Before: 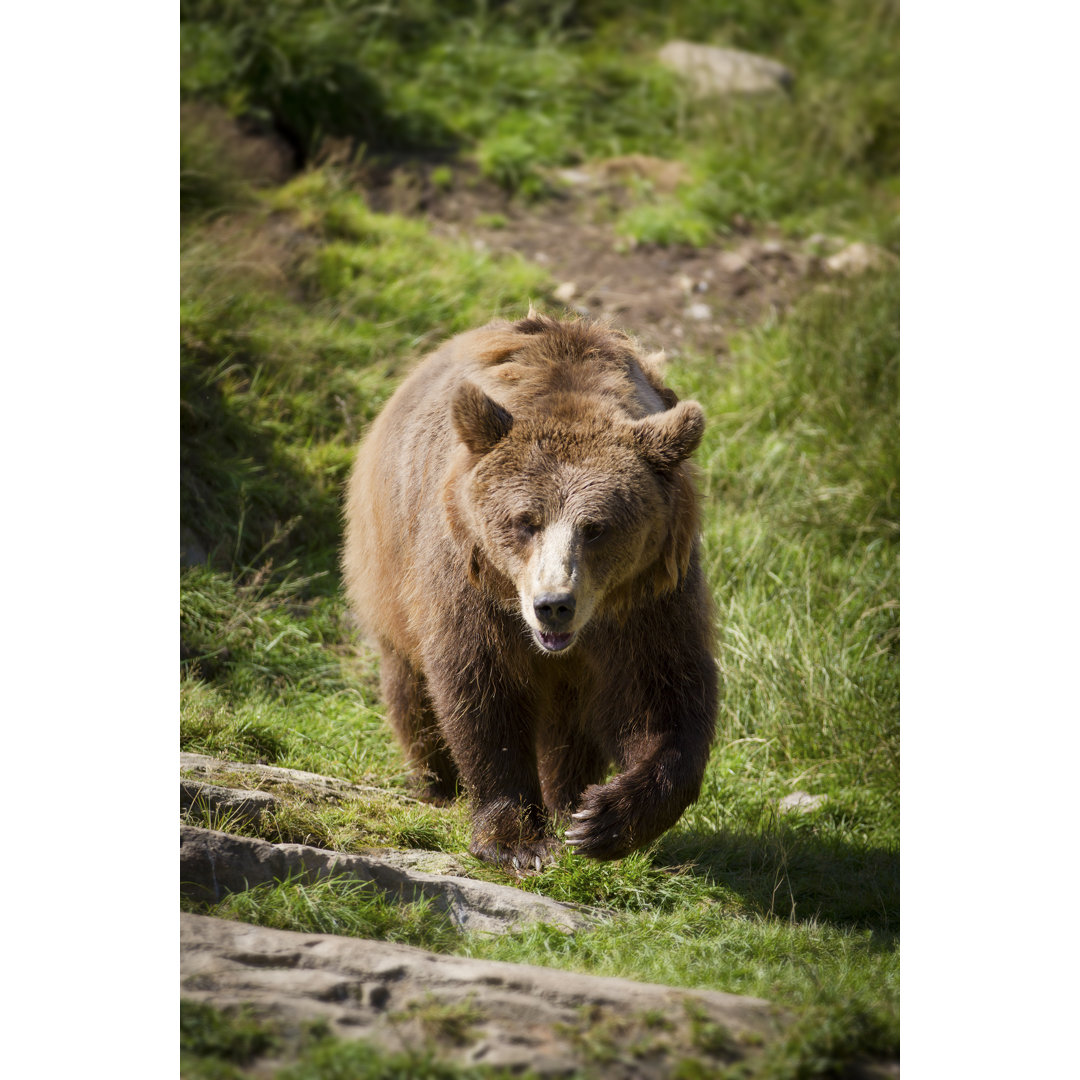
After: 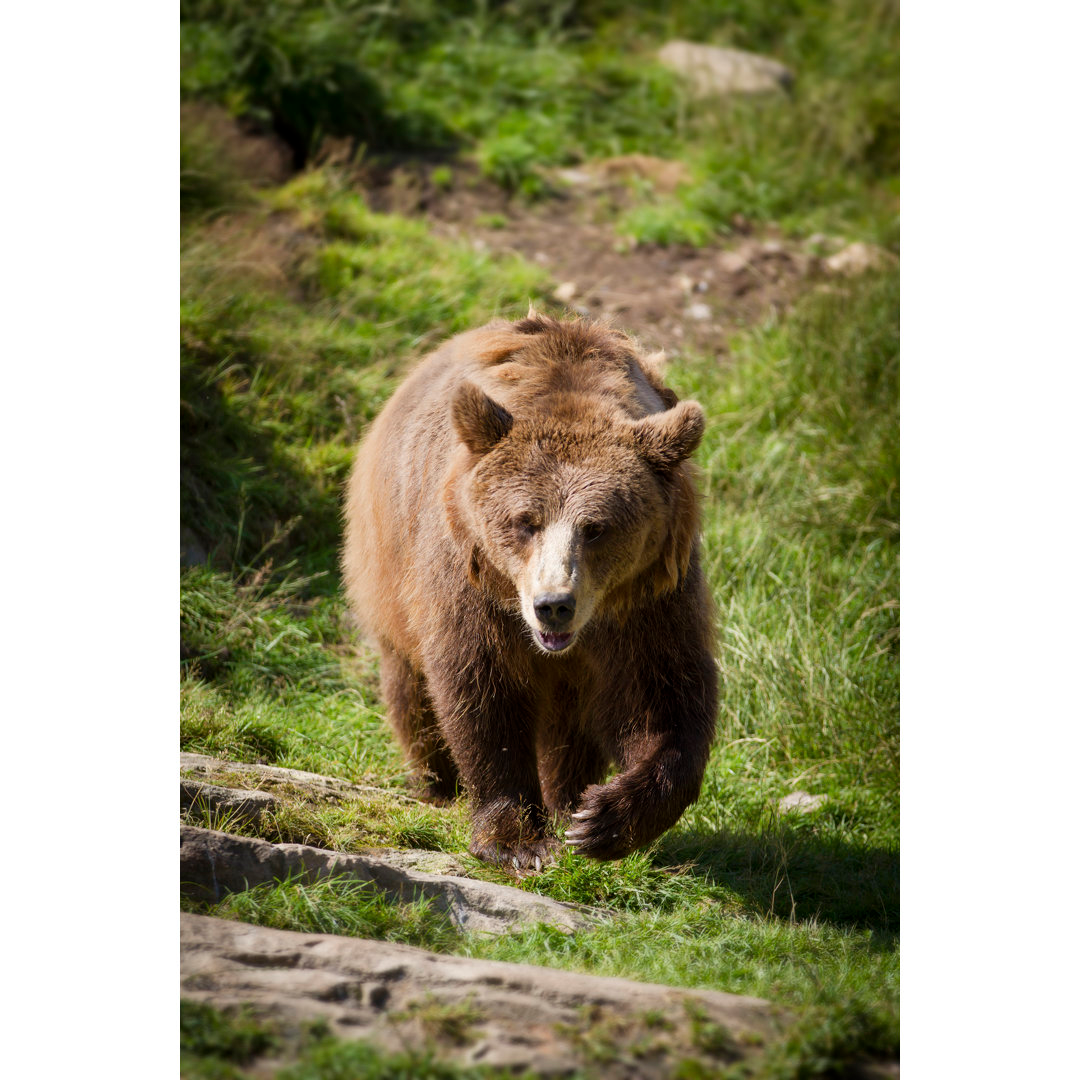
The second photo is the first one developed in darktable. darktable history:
shadows and highlights: shadows 29.3, highlights -29.36, low approximation 0.01, soften with gaussian
